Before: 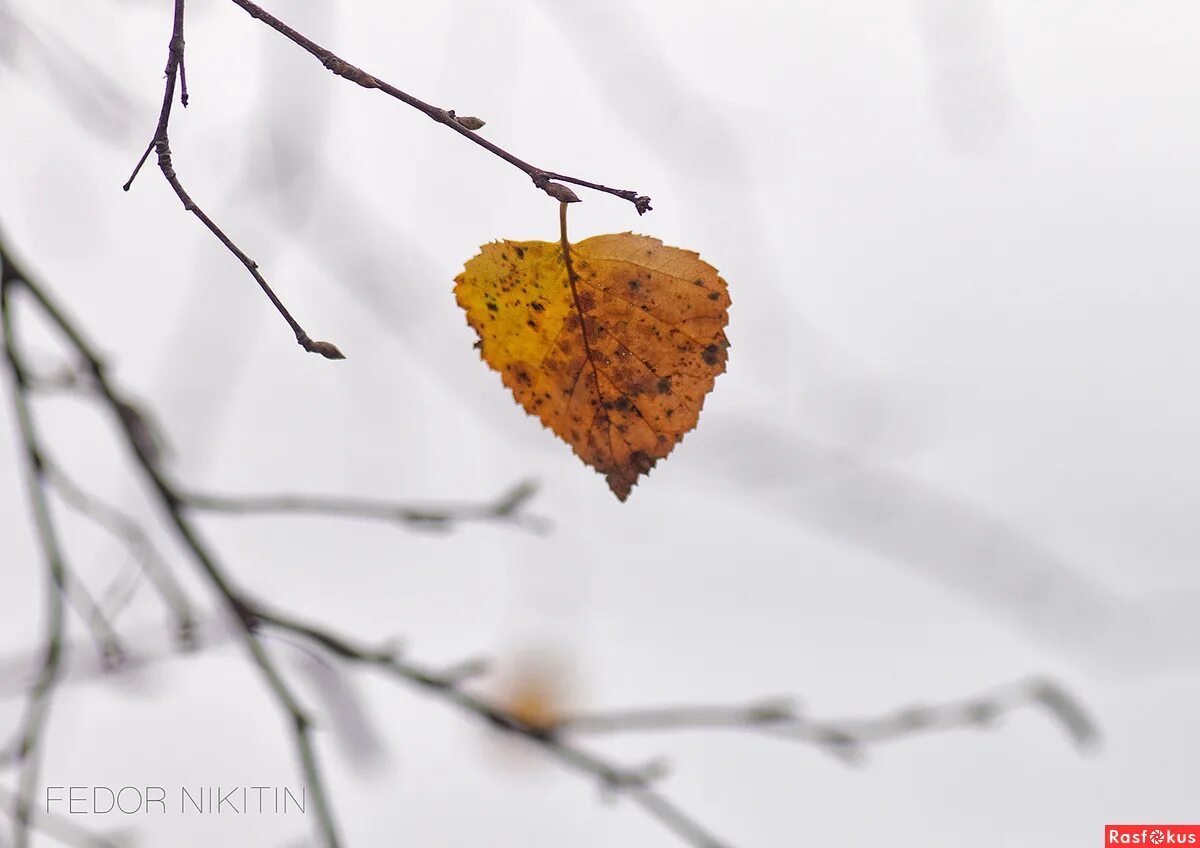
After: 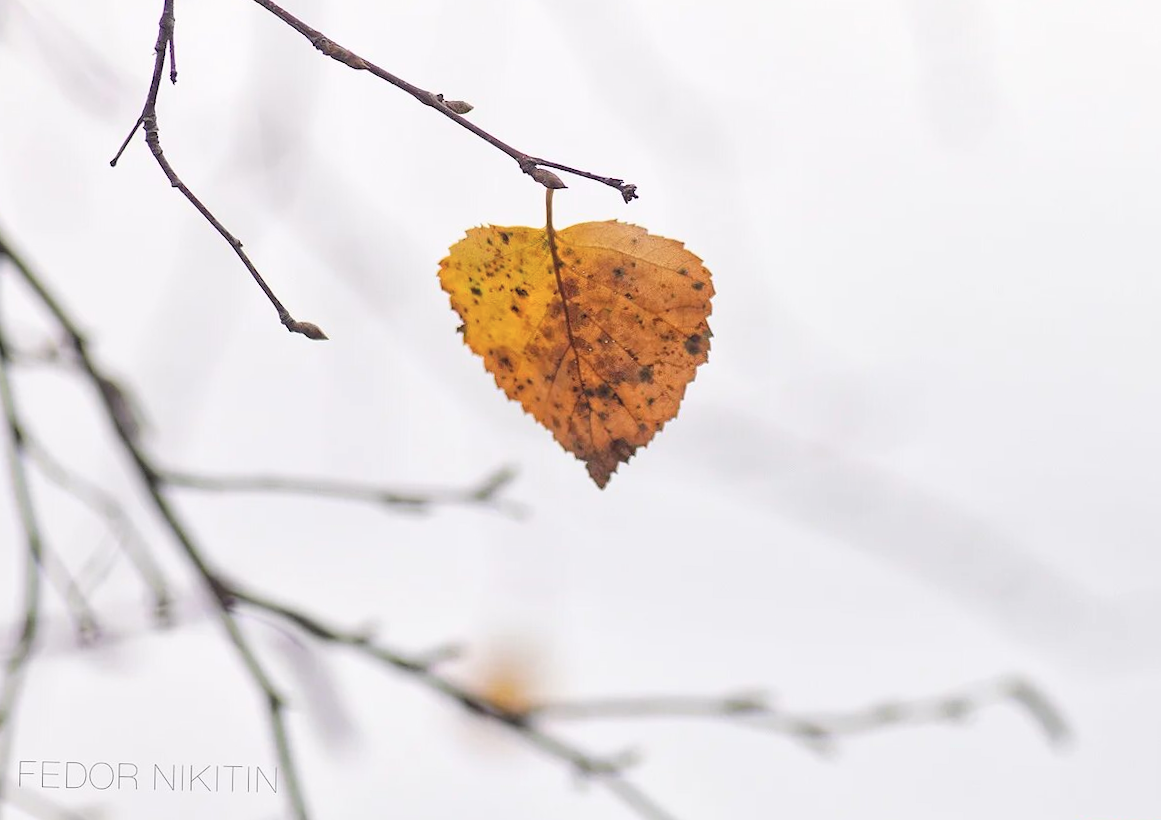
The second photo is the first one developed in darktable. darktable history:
crop and rotate: angle -1.36°
contrast brightness saturation: contrast 0.142, brightness 0.21
